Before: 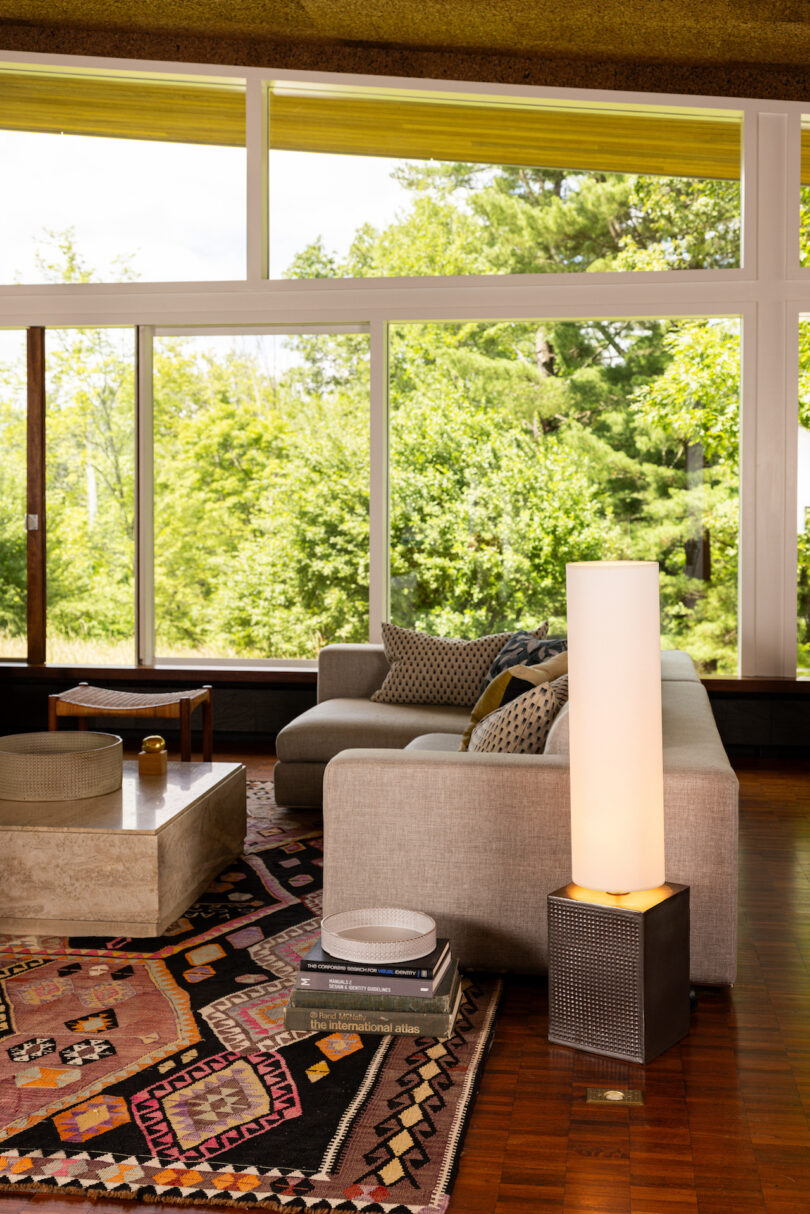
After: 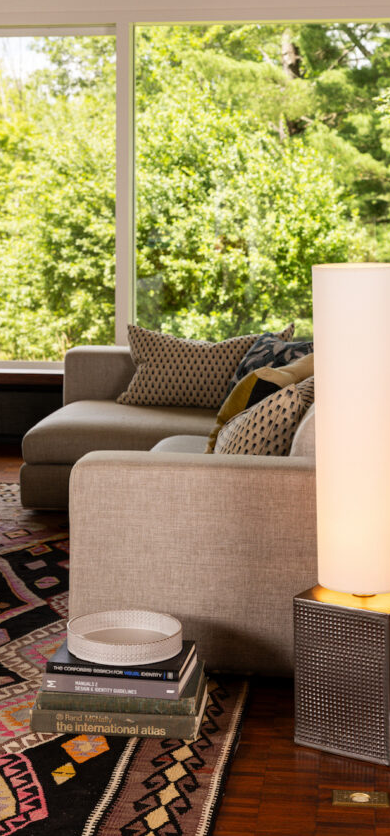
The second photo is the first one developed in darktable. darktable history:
crop: left 31.381%, top 24.553%, right 20.36%, bottom 6.514%
